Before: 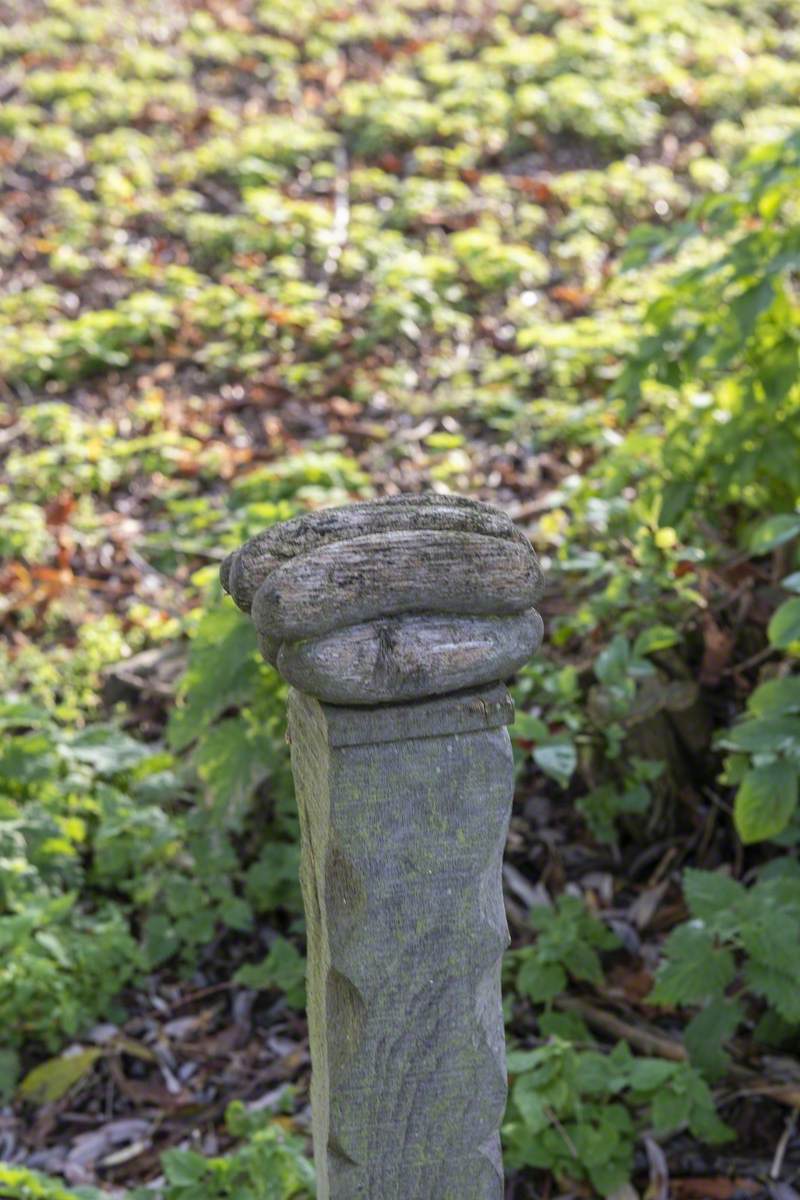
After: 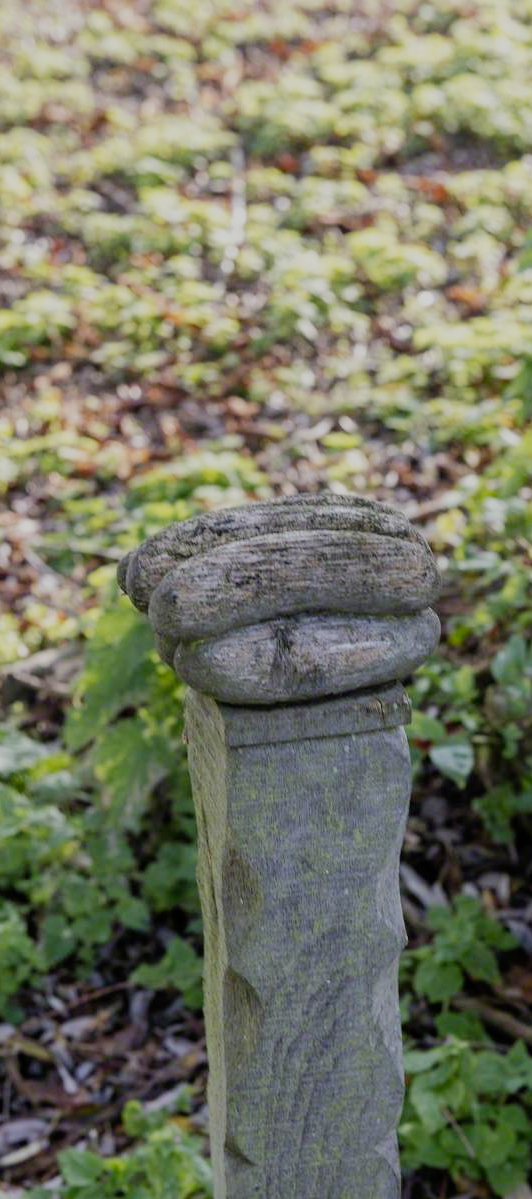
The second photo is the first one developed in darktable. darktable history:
crop and rotate: left 12.879%, right 20.53%
filmic rgb: black relative exposure -8.54 EV, white relative exposure 5.52 EV, hardness 3.36, contrast 1.024, preserve chrominance no, color science v3 (2019), use custom middle-gray values true
